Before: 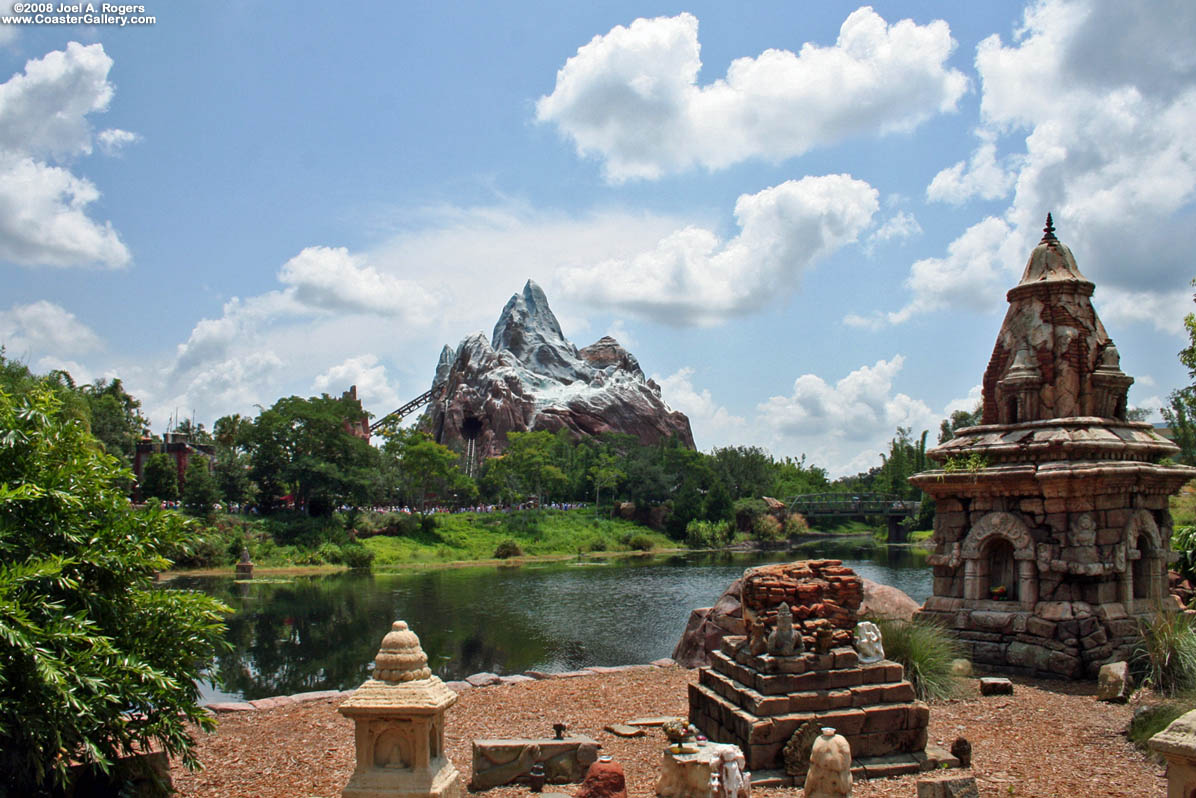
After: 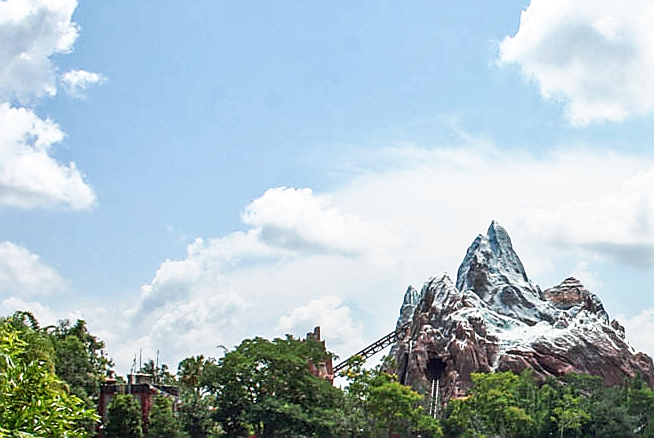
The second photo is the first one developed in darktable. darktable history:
sharpen: radius 1.4, amount 1.25, threshold 0.7
local contrast: on, module defaults
crop and rotate: left 3.047%, top 7.509%, right 42.236%, bottom 37.598%
base curve: curves: ch0 [(0, 0) (0.579, 0.807) (1, 1)], preserve colors none
